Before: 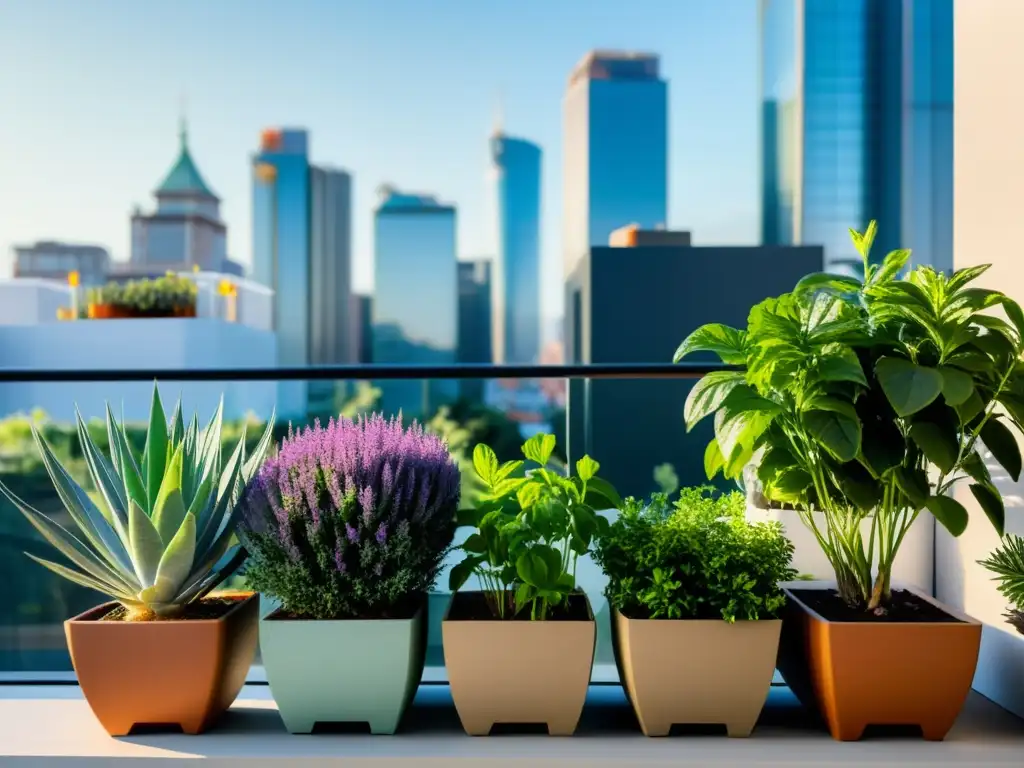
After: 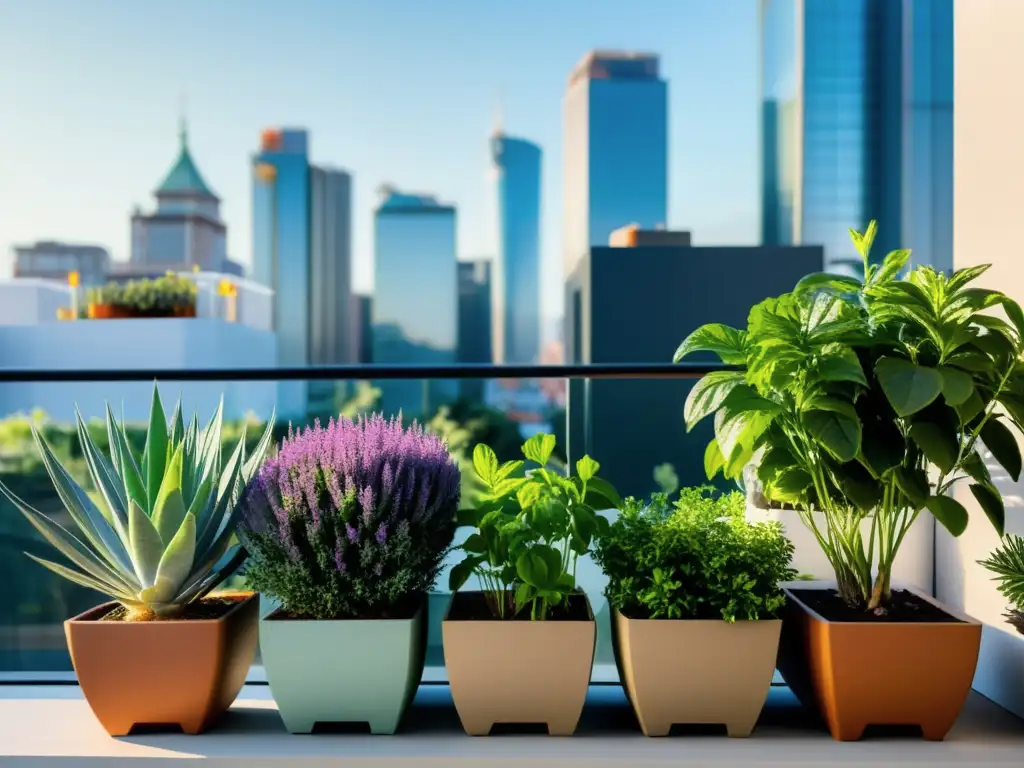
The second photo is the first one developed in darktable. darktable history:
color balance rgb: global vibrance 1%, saturation formula JzAzBz (2021)
contrast brightness saturation: saturation -0.05
